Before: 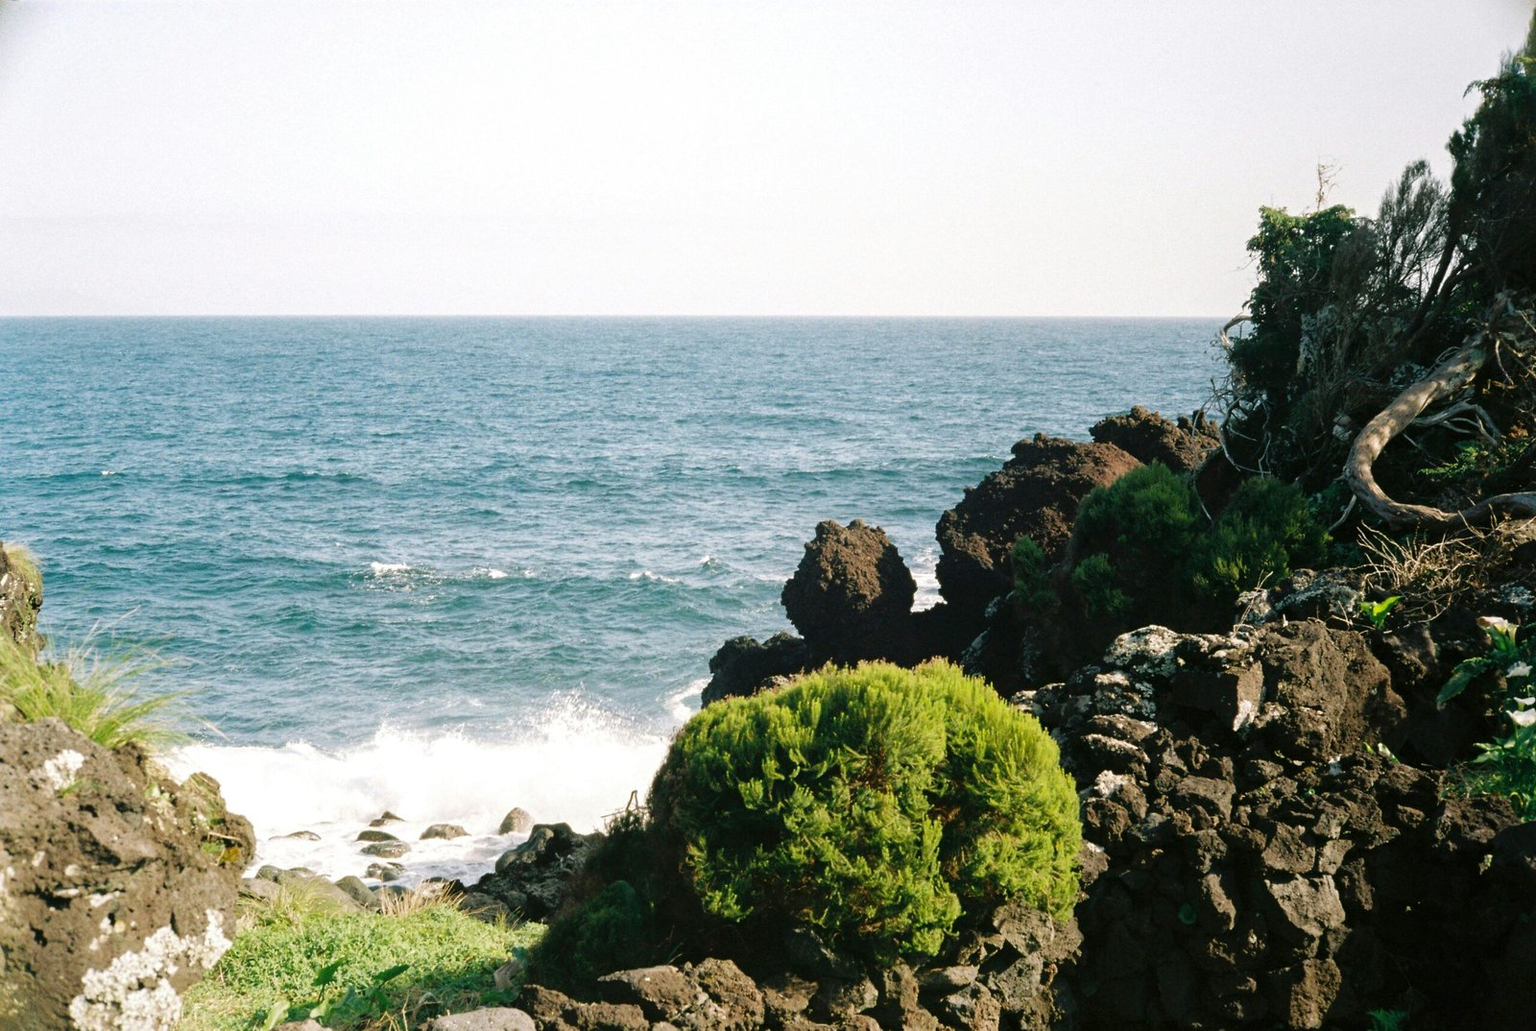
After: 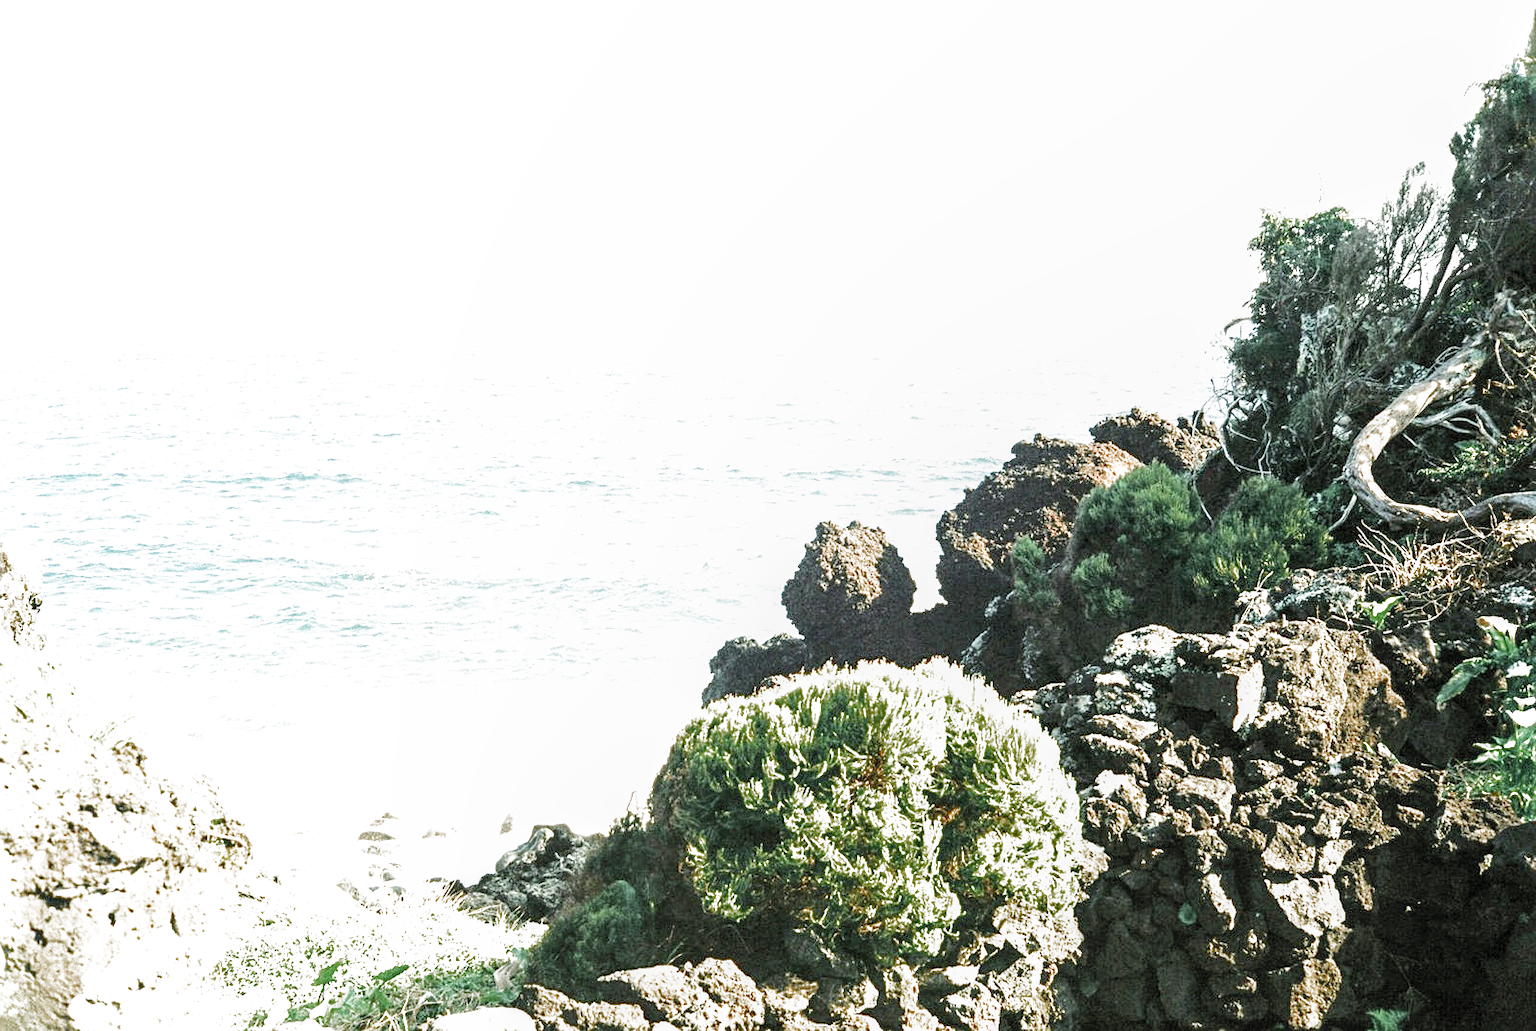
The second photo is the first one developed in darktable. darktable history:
exposure: black level correction 0, exposure 2 EV, compensate highlight preservation false
color zones: curves: ch0 [(0, 0.48) (0.209, 0.398) (0.305, 0.332) (0.429, 0.493) (0.571, 0.5) (0.714, 0.5) (0.857, 0.5) (1, 0.48)]; ch1 [(0, 0.736) (0.143, 0.625) (0.225, 0.371) (0.429, 0.256) (0.571, 0.241) (0.714, 0.213) (0.857, 0.48) (1, 0.736)]; ch2 [(0, 0.448) (0.143, 0.498) (0.286, 0.5) (0.429, 0.5) (0.571, 0.5) (0.714, 0.5) (0.857, 0.5) (1, 0.448)]
contrast brightness saturation: brightness 0.13
filmic rgb: middle gray luminance 12.74%, black relative exposure -10.13 EV, white relative exposure 3.47 EV, threshold 6 EV, target black luminance 0%, hardness 5.74, latitude 44.69%, contrast 1.221, highlights saturation mix 5%, shadows ↔ highlights balance 26.78%, add noise in highlights 0, preserve chrominance no, color science v3 (2019), use custom middle-gray values true, iterations of high-quality reconstruction 0, contrast in highlights soft, enable highlight reconstruction true
sharpen: radius 1.272, amount 0.305, threshold 0
white balance: emerald 1
local contrast: detail 130%
